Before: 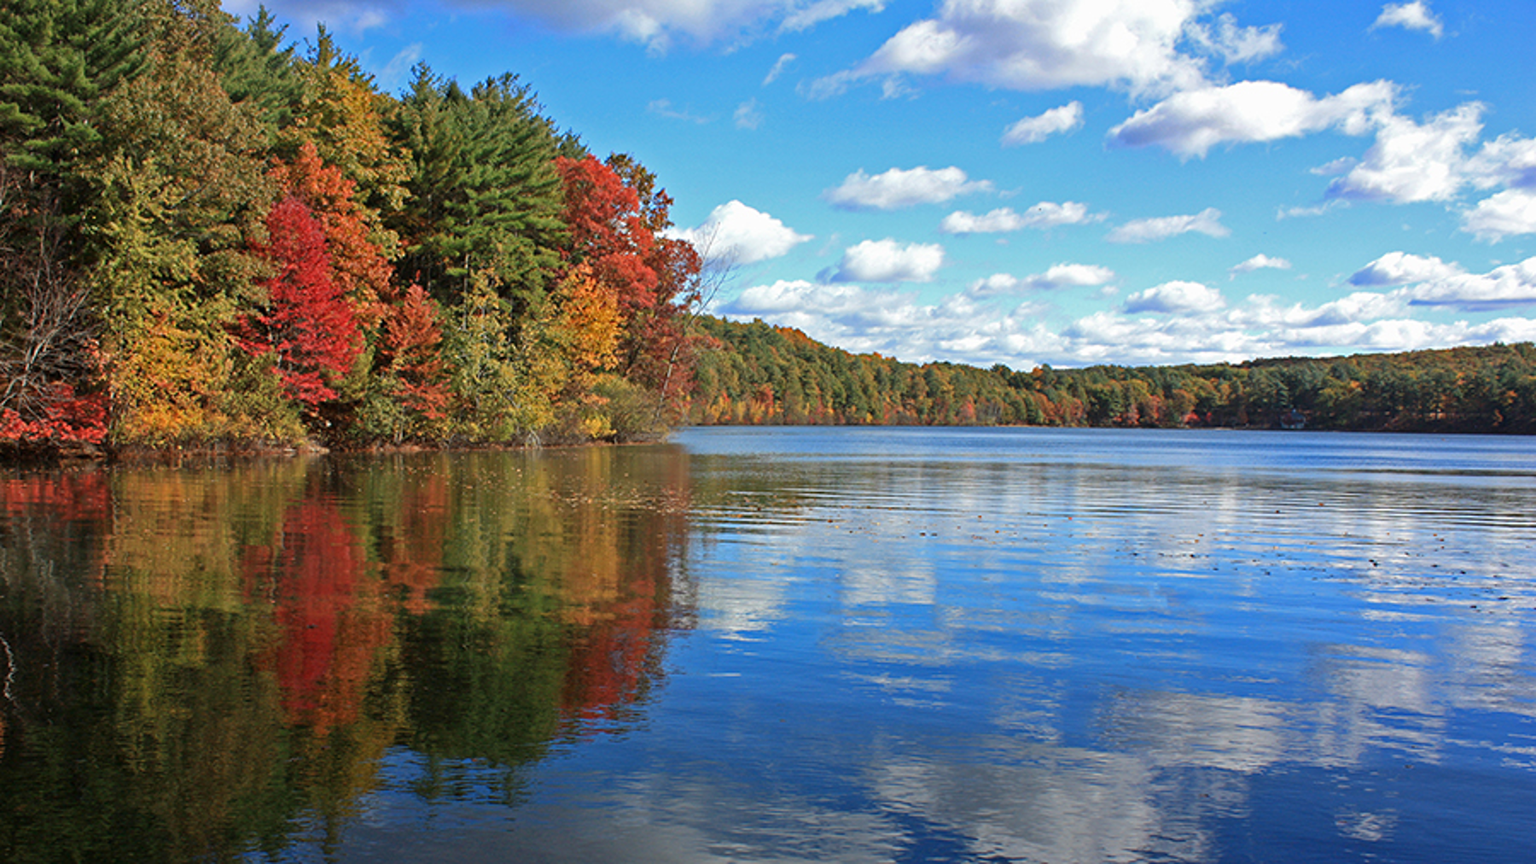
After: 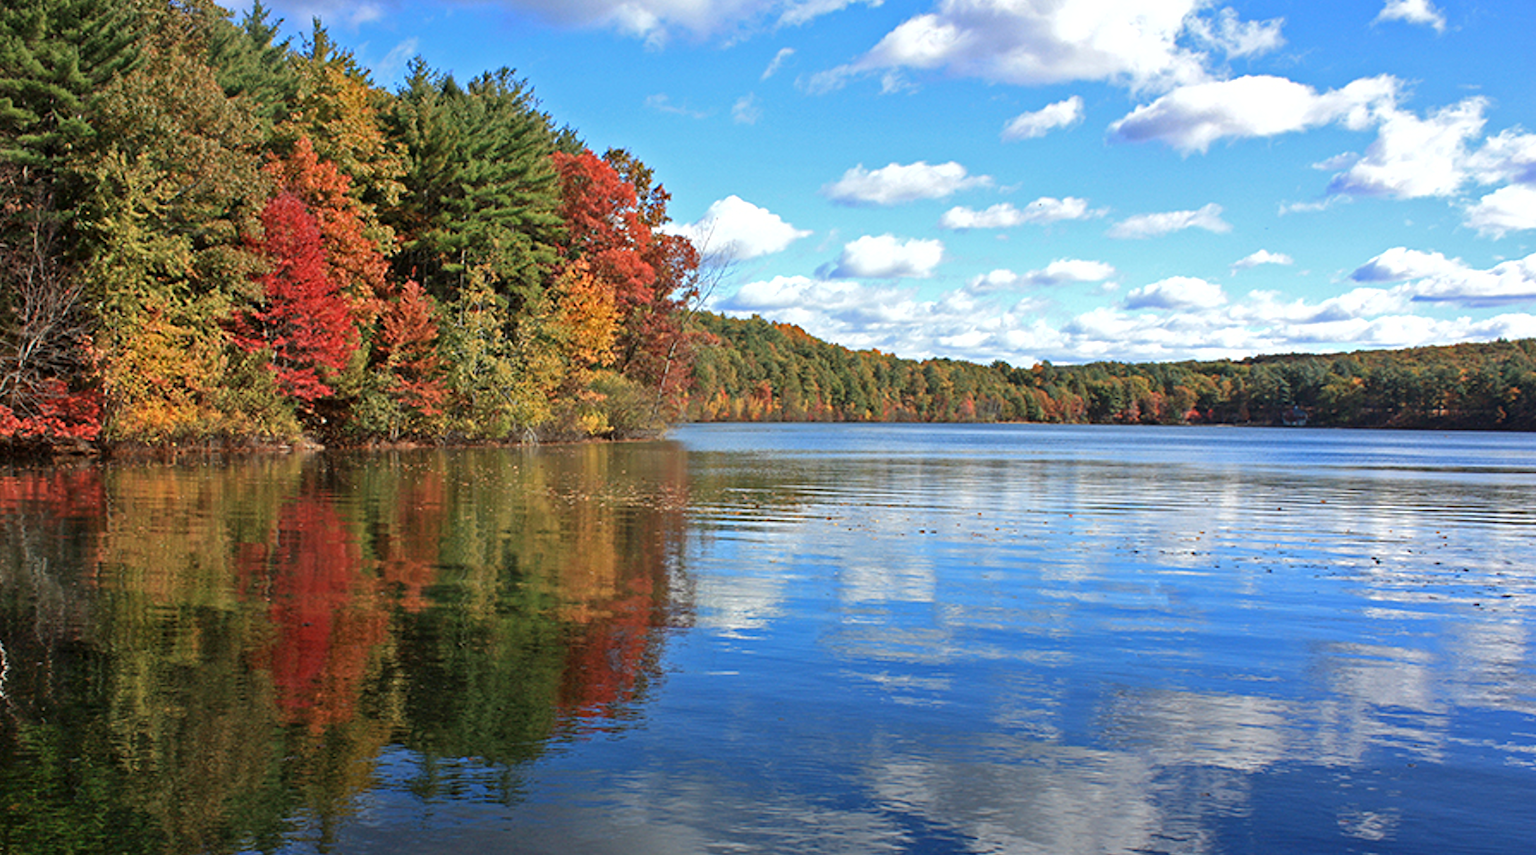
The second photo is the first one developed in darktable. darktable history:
exposure: black level correction 0.001, compensate highlight preservation false
crop: left 0.471%, top 0.734%, right 0.169%, bottom 0.753%
shadows and highlights: radius 47.1, white point adjustment 6.7, compress 79.47%, soften with gaussian
